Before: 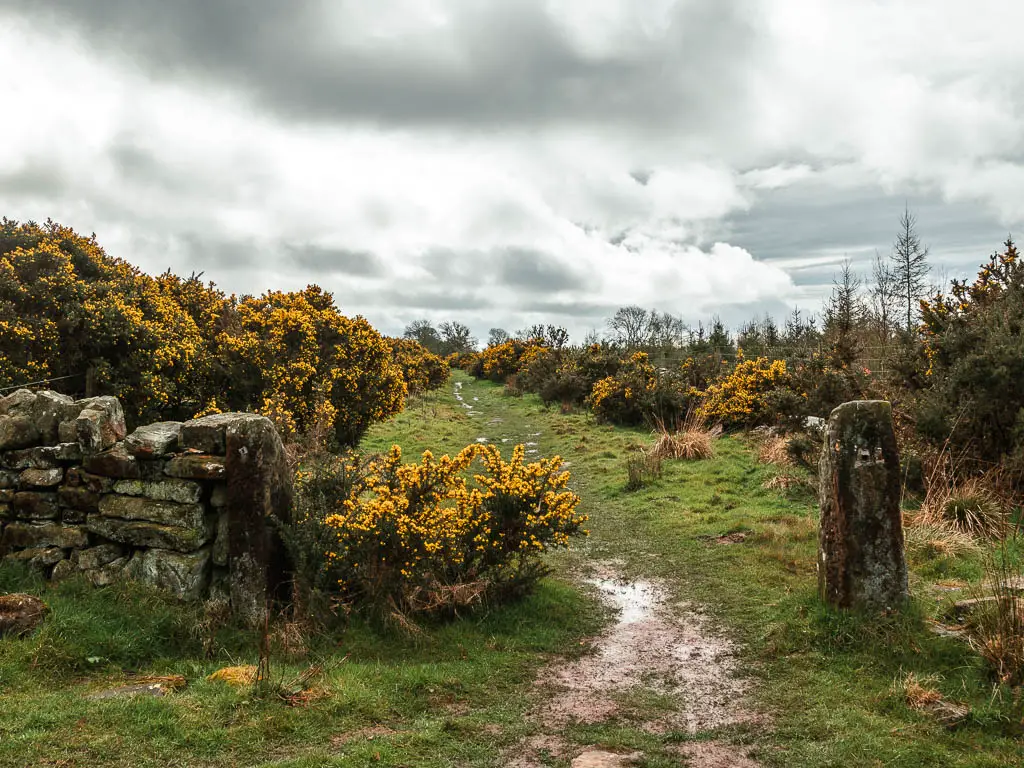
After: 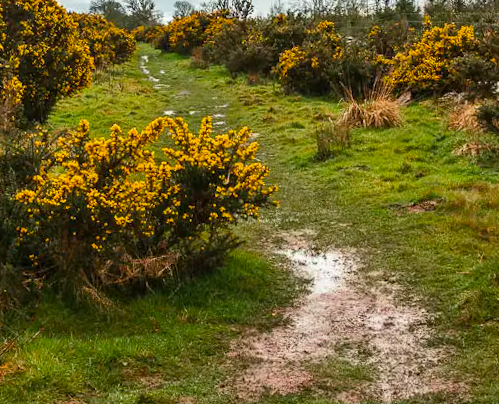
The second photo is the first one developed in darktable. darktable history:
color balance rgb: perceptual saturation grading › global saturation 25%, global vibrance 20%
crop: left 29.672%, top 41.786%, right 20.851%, bottom 3.487%
rotate and perspective: rotation -1.32°, lens shift (horizontal) -0.031, crop left 0.015, crop right 0.985, crop top 0.047, crop bottom 0.982
